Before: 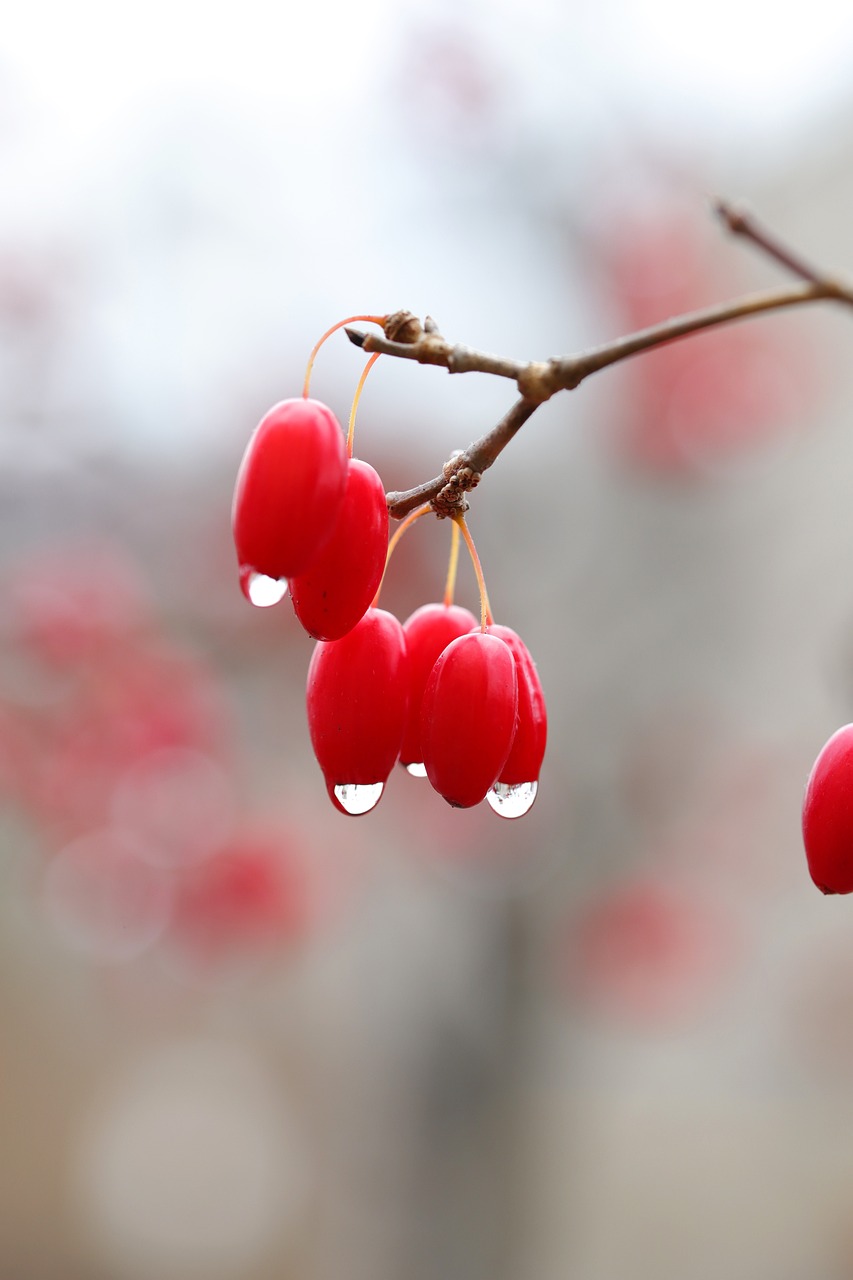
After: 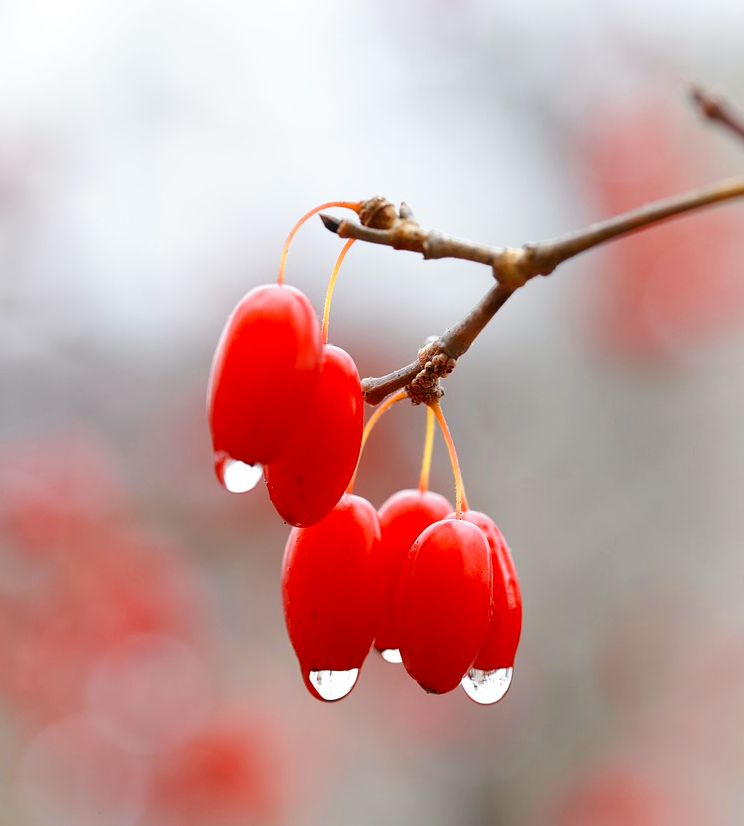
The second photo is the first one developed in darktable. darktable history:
crop: left 3.015%, top 8.969%, right 9.647%, bottom 26.457%
color zones: curves: ch0 [(0, 0.511) (0.143, 0.531) (0.286, 0.56) (0.429, 0.5) (0.571, 0.5) (0.714, 0.5) (0.857, 0.5) (1, 0.5)]; ch1 [(0, 0.525) (0.143, 0.705) (0.286, 0.715) (0.429, 0.35) (0.571, 0.35) (0.714, 0.35) (0.857, 0.4) (1, 0.4)]; ch2 [(0, 0.572) (0.143, 0.512) (0.286, 0.473) (0.429, 0.45) (0.571, 0.5) (0.714, 0.5) (0.857, 0.518) (1, 0.518)]
